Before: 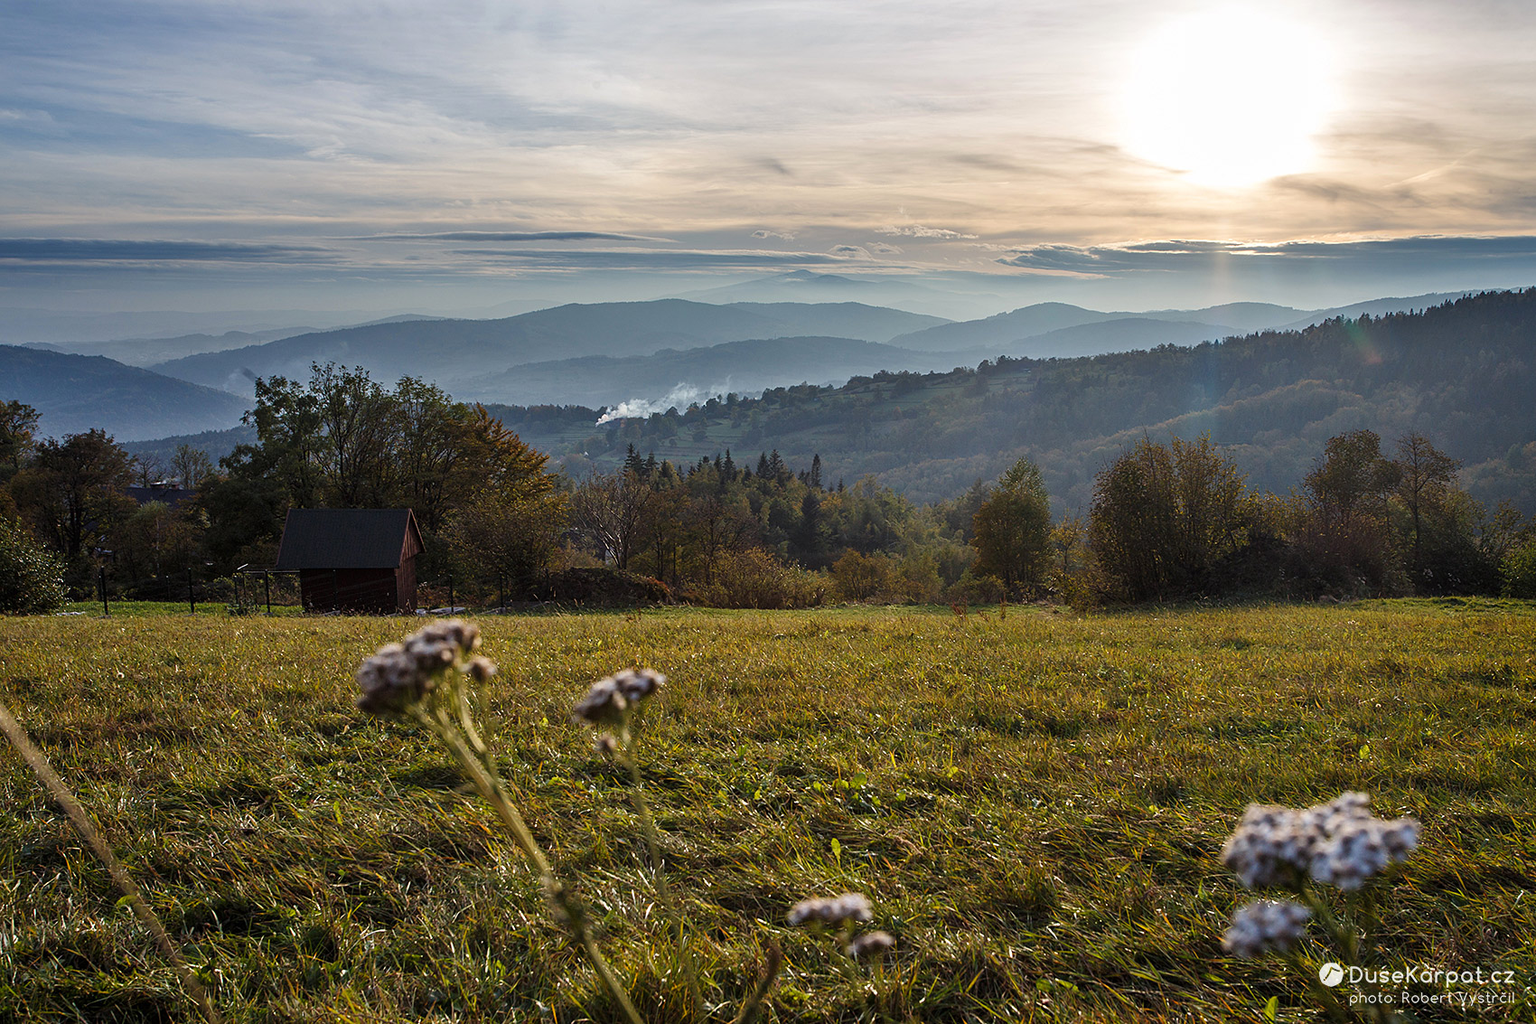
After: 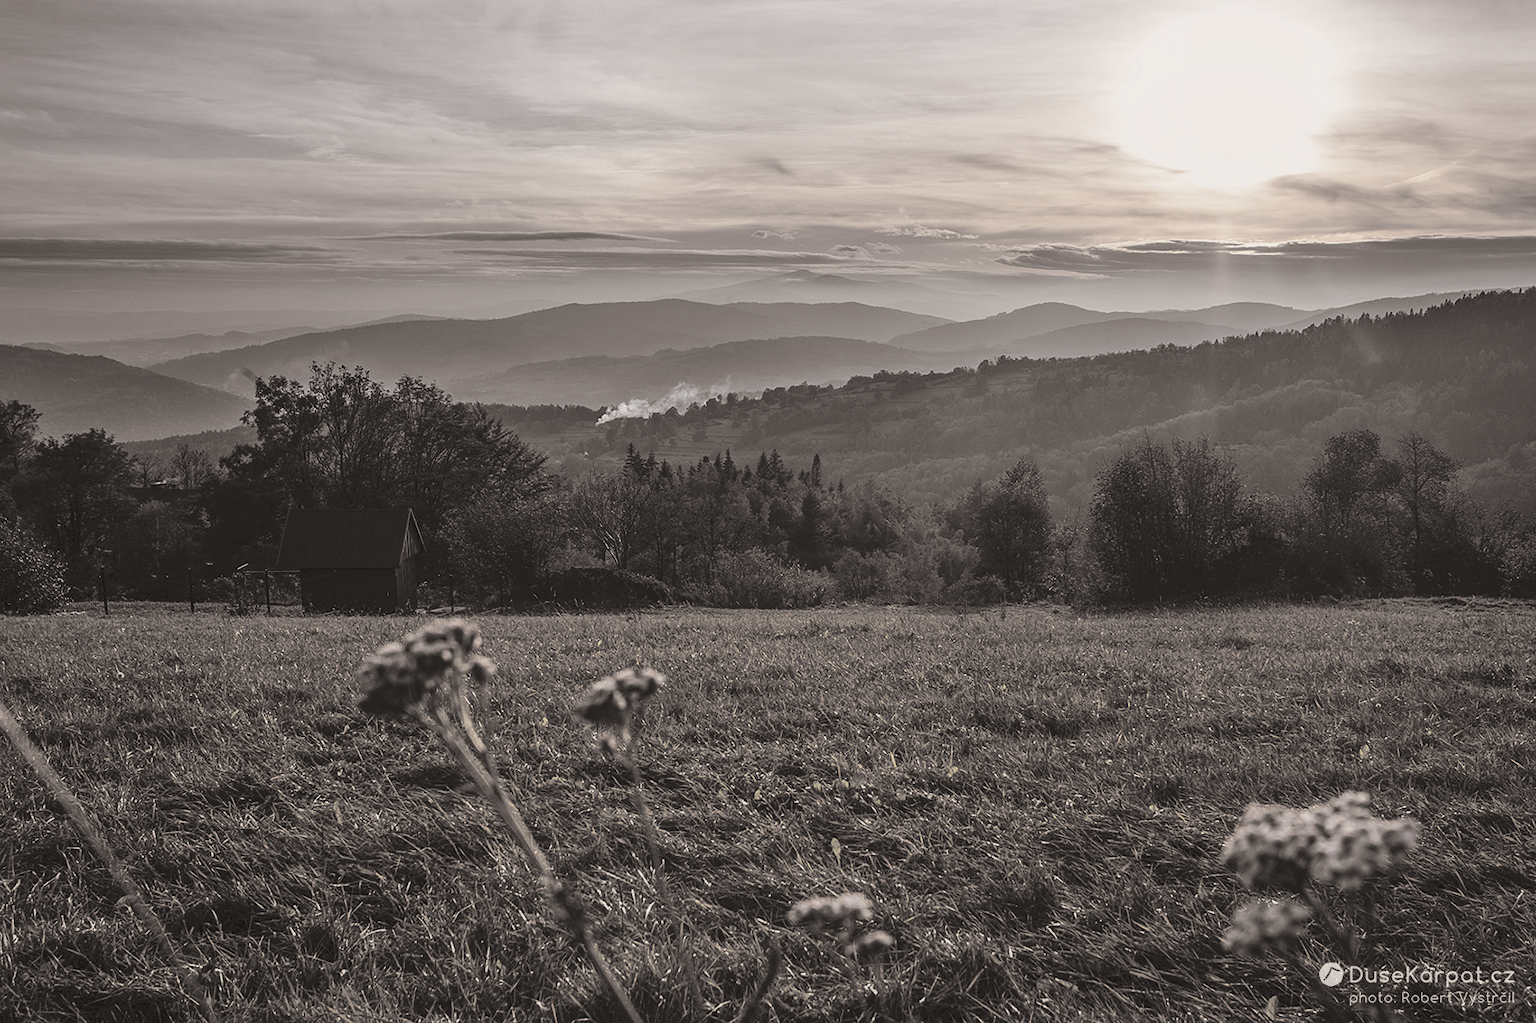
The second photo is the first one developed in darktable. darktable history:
color balance rgb: shadows lift › luminance 1%, shadows lift › chroma 0.2%, shadows lift › hue 20°, power › luminance 1%, power › chroma 0.4%, power › hue 34°, highlights gain › luminance 0.8%, highlights gain › chroma 0.4%, highlights gain › hue 44°, global offset › chroma 0.4%, global offset › hue 34°, white fulcrum 0.08 EV, linear chroma grading › shadows -7%, linear chroma grading › highlights -7%, linear chroma grading › global chroma -10%, linear chroma grading › mid-tones -8%, perceptual saturation grading › global saturation -28%, perceptual saturation grading › highlights -20%, perceptual saturation grading › mid-tones -24%, perceptual saturation grading › shadows -24%, perceptual brilliance grading › global brilliance -1%, perceptual brilliance grading › highlights -1%, perceptual brilliance grading › mid-tones -1%, perceptual brilliance grading › shadows -1%, global vibrance -17%, contrast -6%
split-toning: shadows › hue 26°, shadows › saturation 0.09, highlights › hue 40°, highlights › saturation 0.18, balance -63, compress 0%
local contrast: detail 110%
